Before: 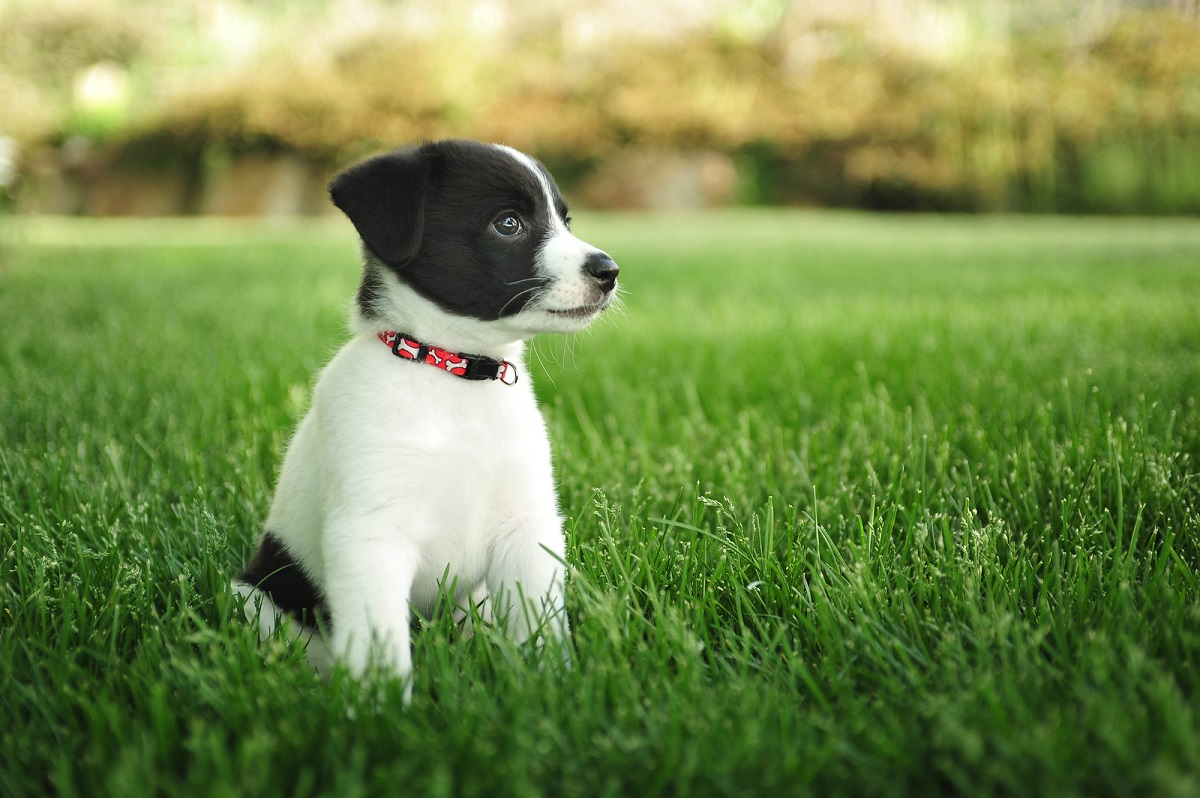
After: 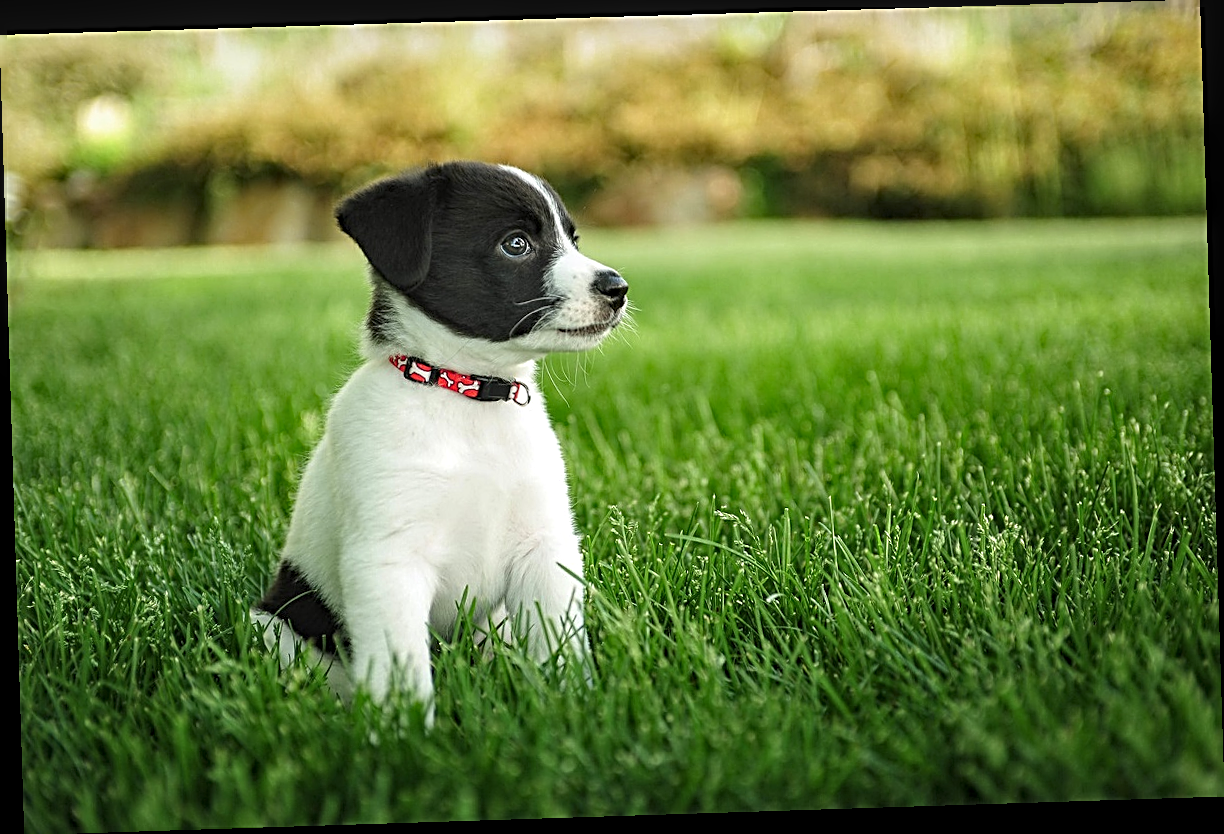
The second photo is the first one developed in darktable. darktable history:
sharpen: radius 2.676, amount 0.669
rotate and perspective: rotation -1.77°, lens shift (horizontal) 0.004, automatic cropping off
haze removal: compatibility mode true, adaptive false
white balance: emerald 1
local contrast: on, module defaults
